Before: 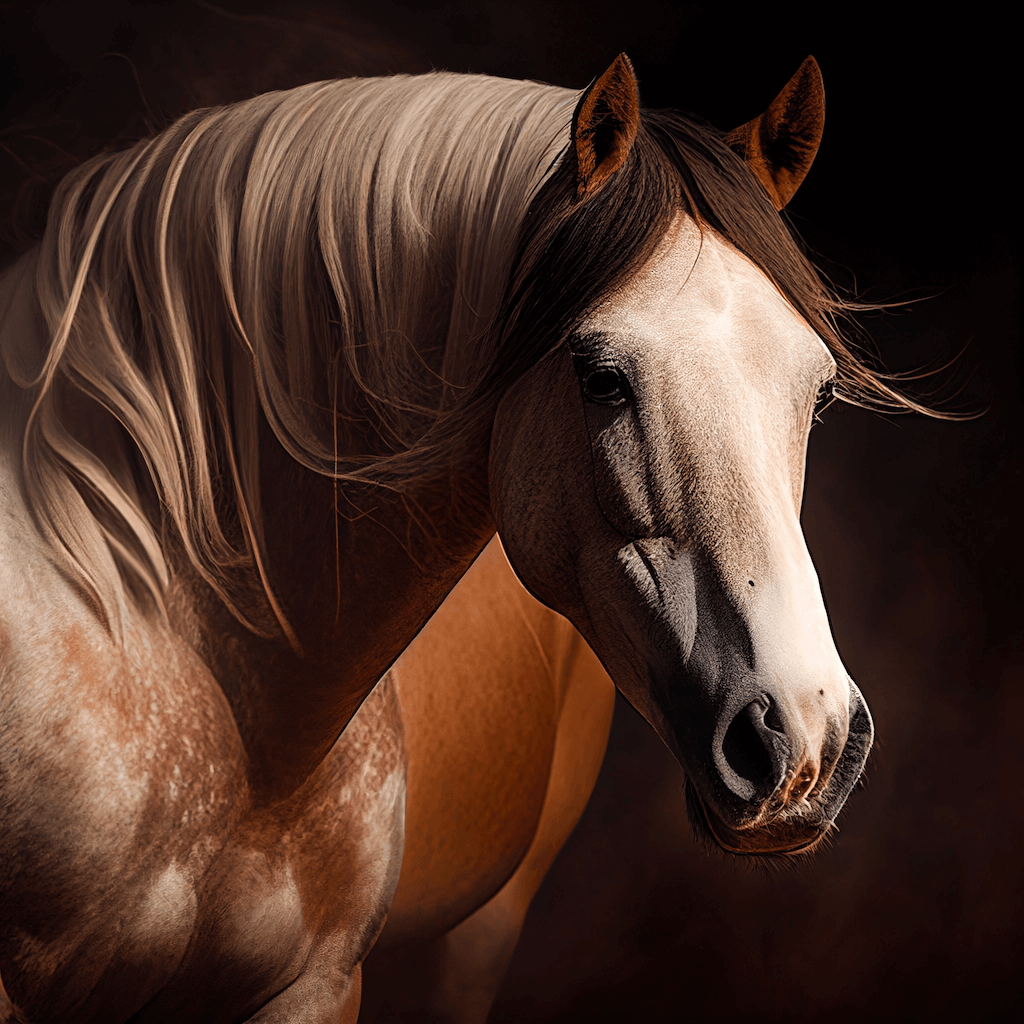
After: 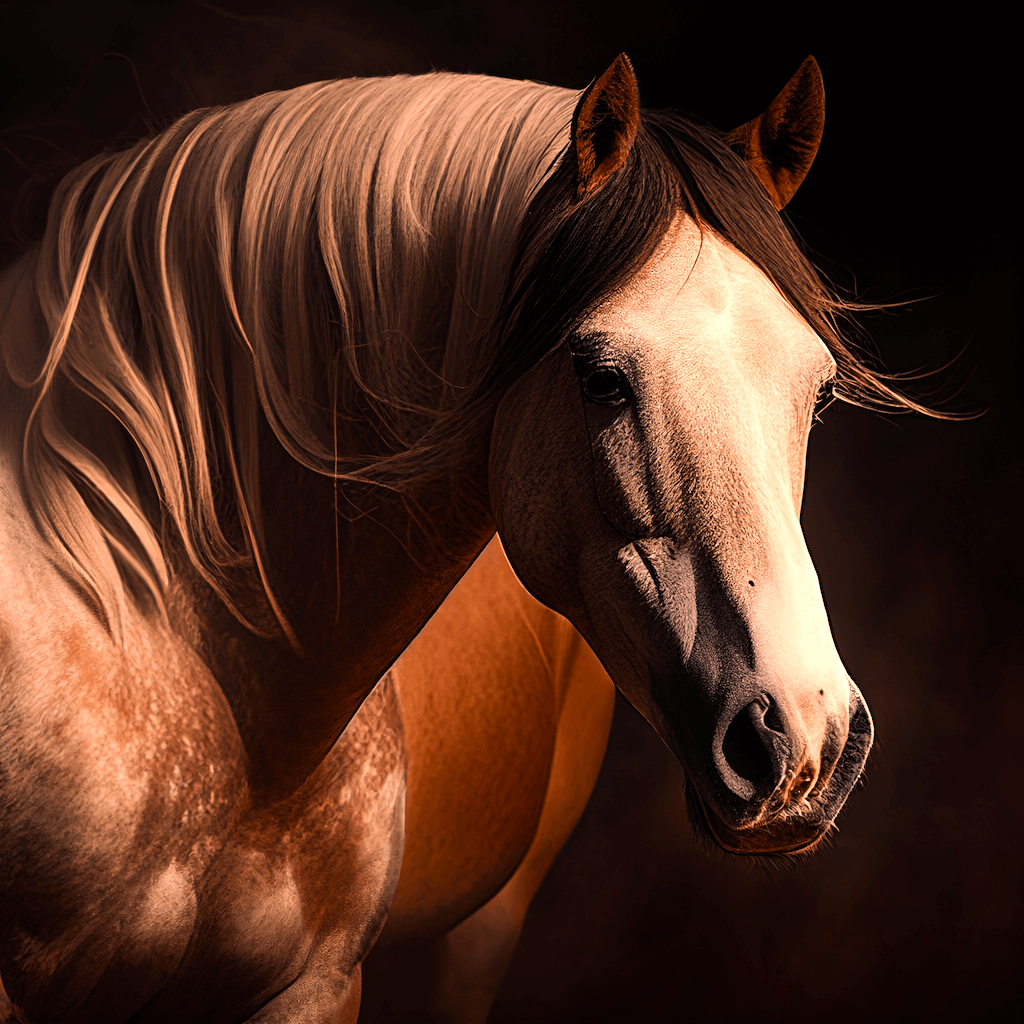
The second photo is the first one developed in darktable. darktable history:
tone equalizer: -8 EV -0.417 EV, -7 EV -0.389 EV, -6 EV -0.333 EV, -5 EV -0.222 EV, -3 EV 0.222 EV, -2 EV 0.333 EV, -1 EV 0.389 EV, +0 EV 0.417 EV, edges refinement/feathering 500, mask exposure compensation -1.57 EV, preserve details no
color correction: highlights a* 21.16, highlights b* 19.61
